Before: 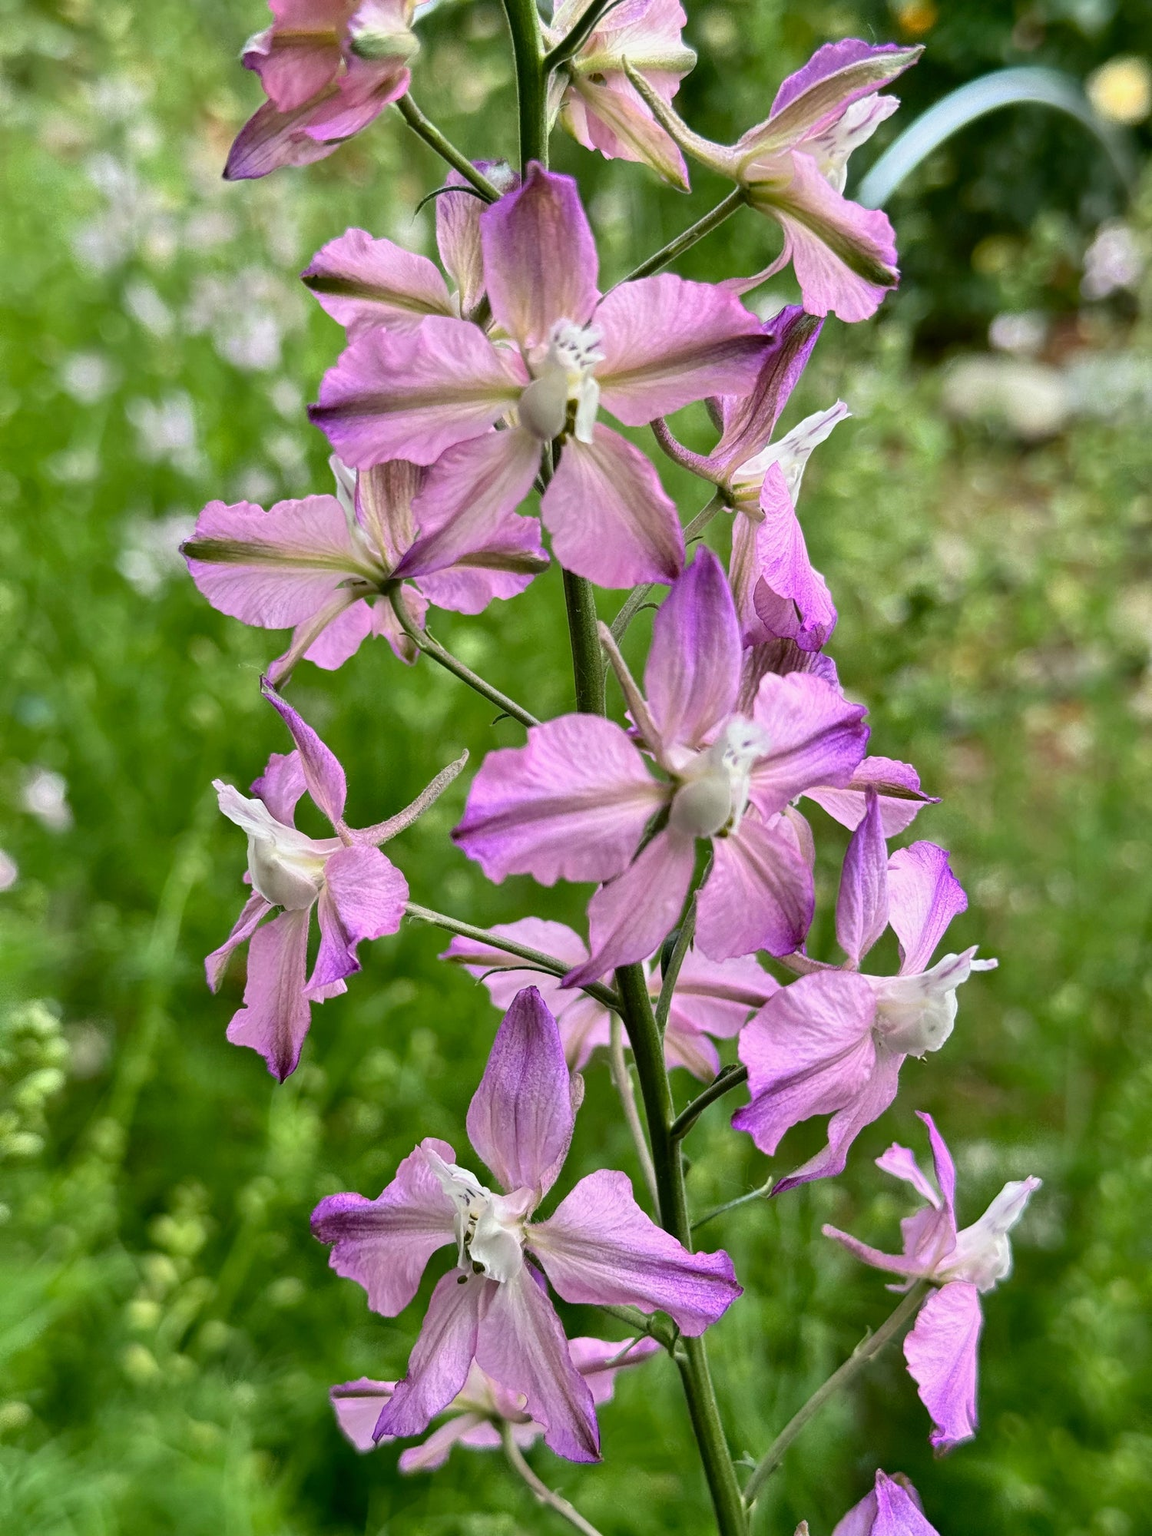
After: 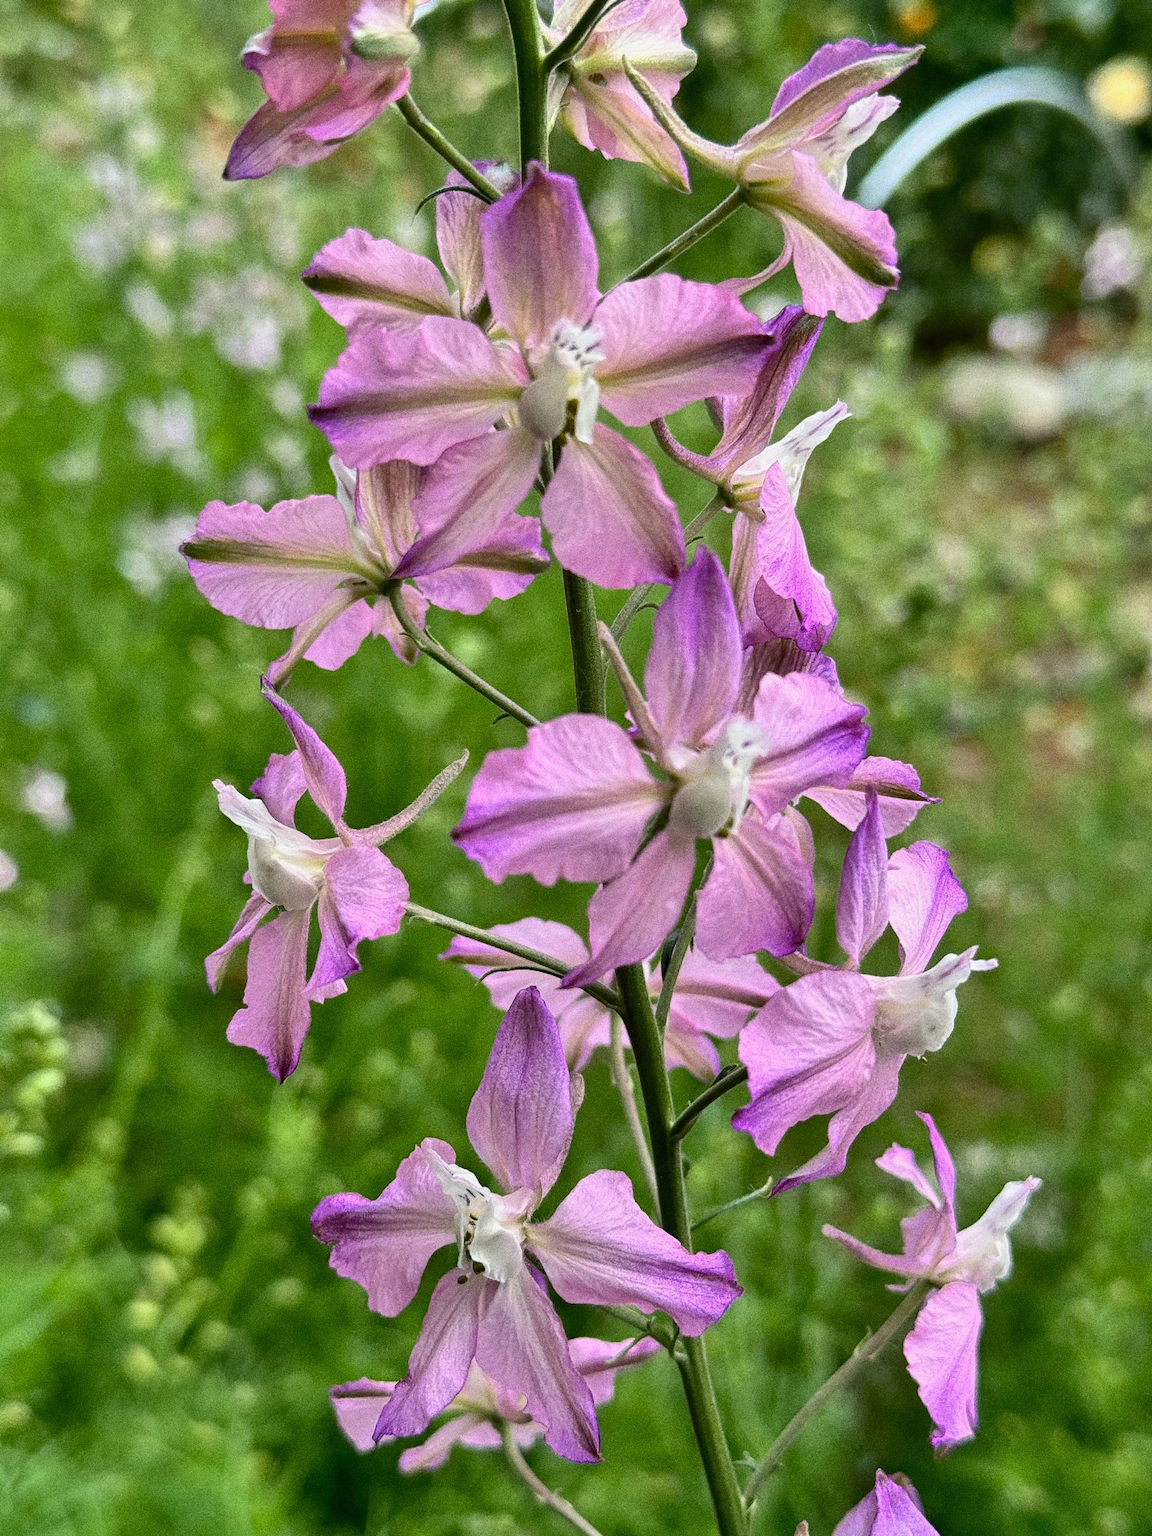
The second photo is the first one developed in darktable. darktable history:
sharpen: radius 2.883, amount 0.868, threshold 47.523
shadows and highlights: shadows color adjustment 97.66%, soften with gaussian
grain: coarseness 0.09 ISO, strength 40%
